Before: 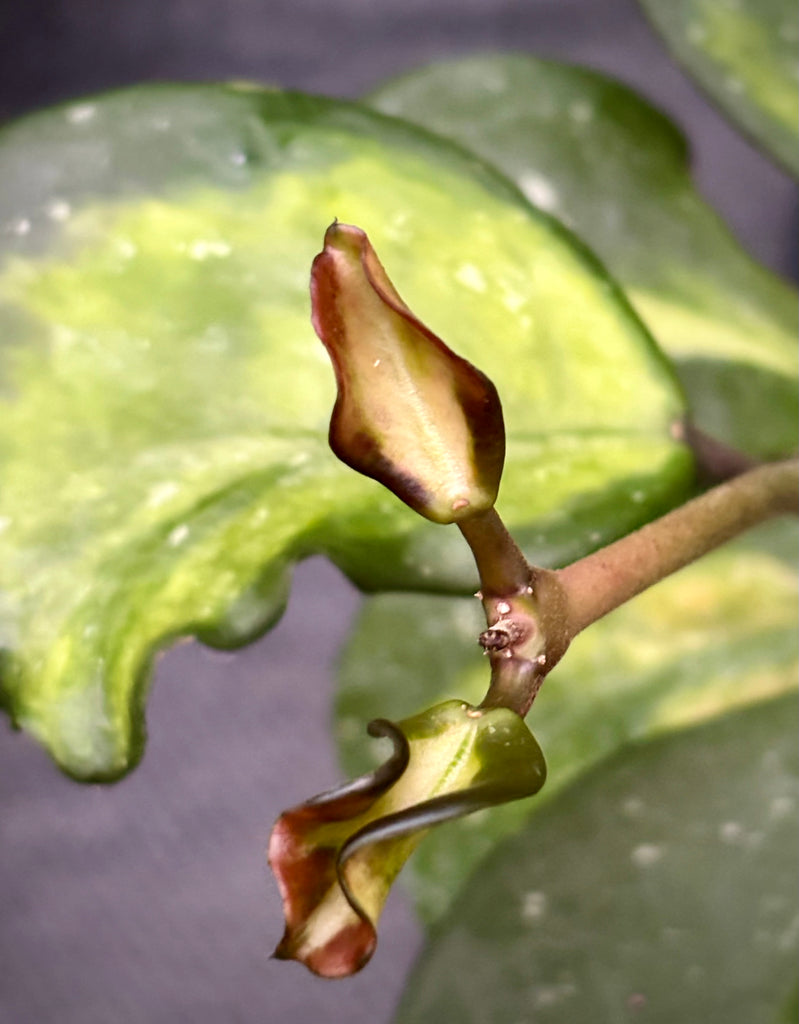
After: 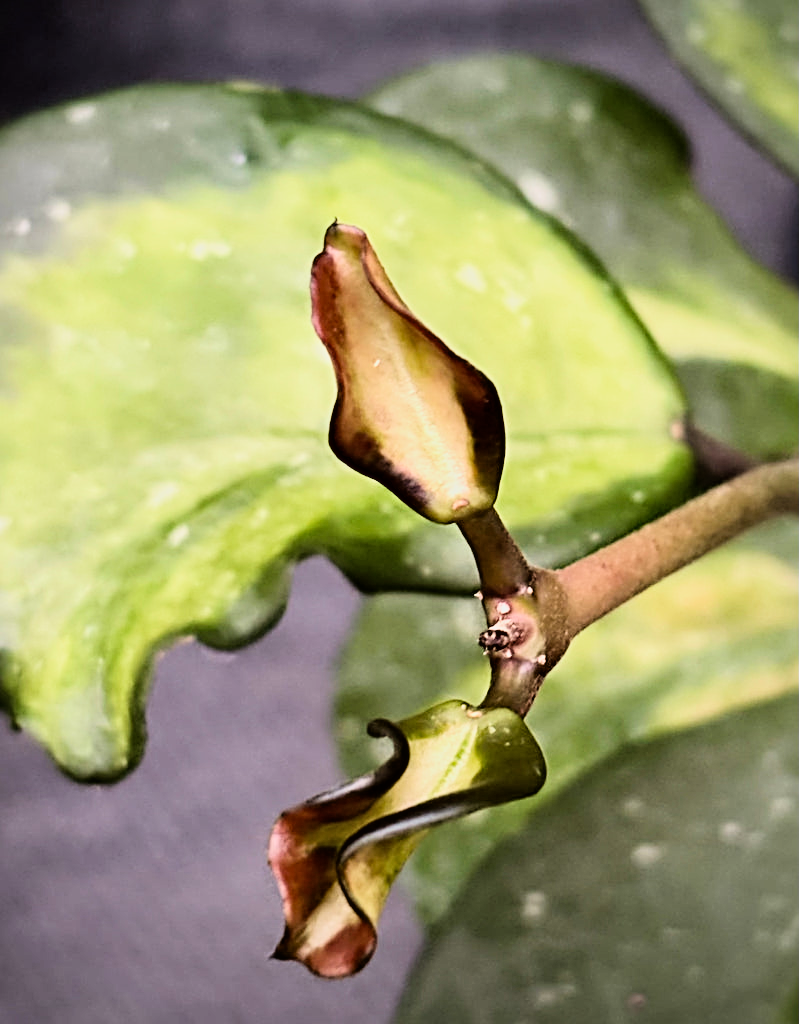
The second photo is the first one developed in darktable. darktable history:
tone equalizer: -8 EV -0.417 EV, -7 EV -0.389 EV, -6 EV -0.333 EV, -5 EV -0.222 EV, -3 EV 0.222 EV, -2 EV 0.333 EV, -1 EV 0.389 EV, +0 EV 0.417 EV, edges refinement/feathering 500, mask exposure compensation -1.57 EV, preserve details no
filmic rgb: black relative exposure -11.88 EV, white relative exposure 5.43 EV, threshold 3 EV, hardness 4.49, latitude 50%, contrast 1.14, color science v5 (2021), contrast in shadows safe, contrast in highlights safe, enable highlight reconstruction true
sharpen: radius 4
